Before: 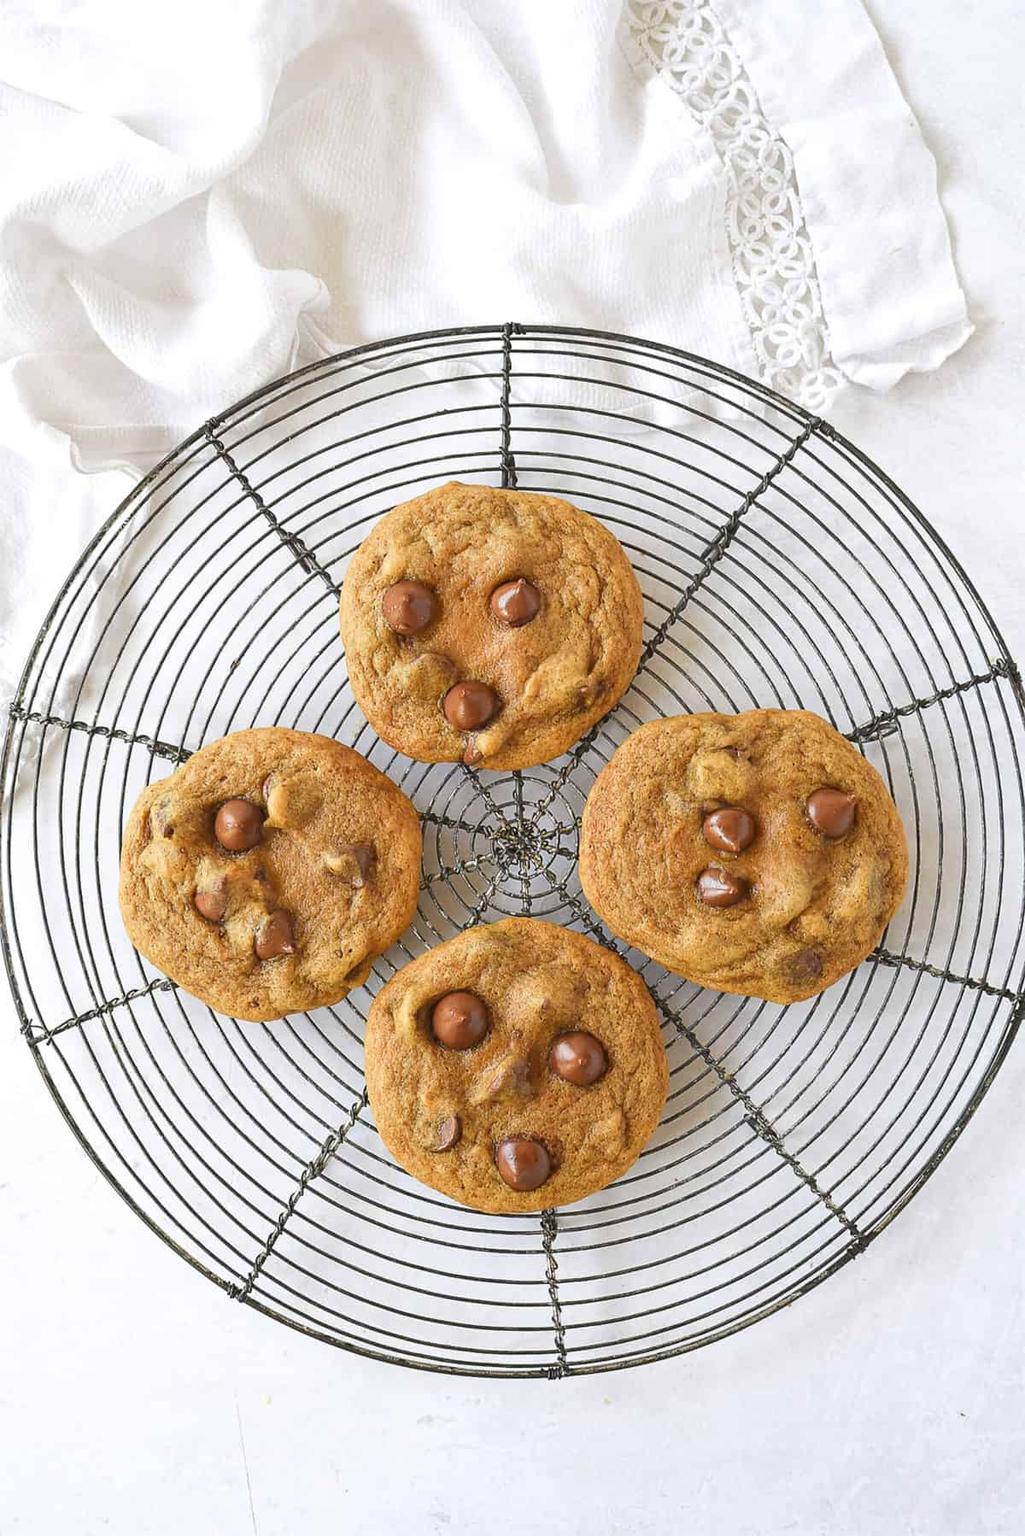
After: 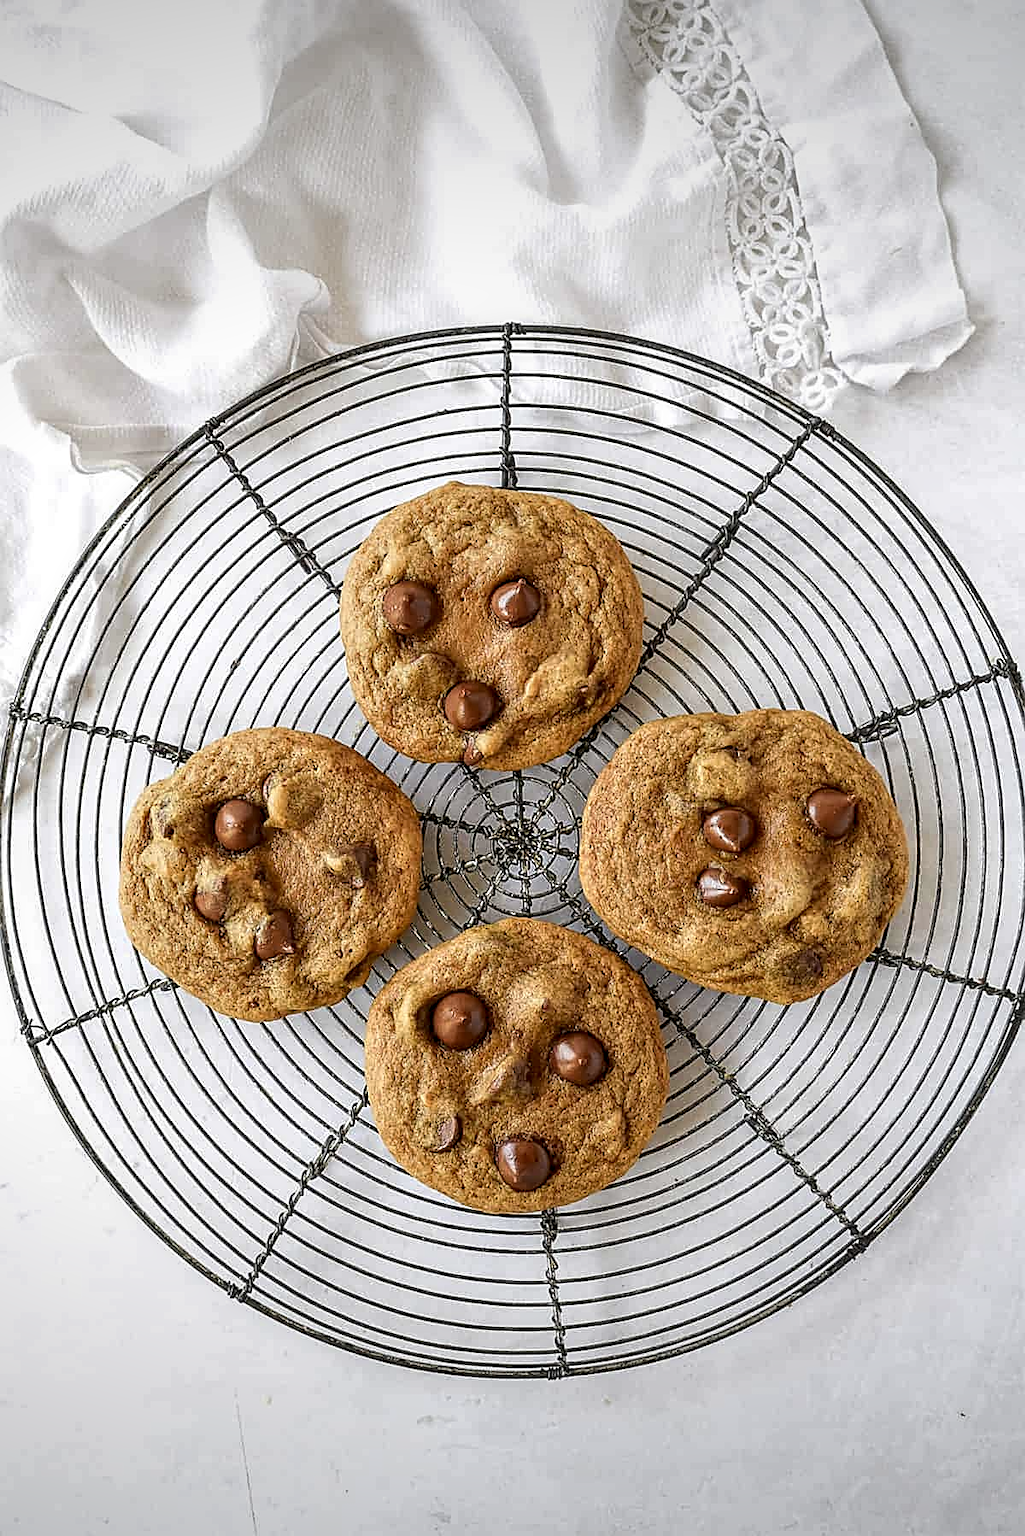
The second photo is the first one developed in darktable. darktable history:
vignetting: fall-off radius 101.22%, center (-0.119, -0.004), width/height ratio 1.342, unbound false
contrast brightness saturation: contrast -0.066, brightness -0.03, saturation -0.108
sharpen: amount 0.545
local contrast: highlights 60%, shadows 63%, detail 160%
